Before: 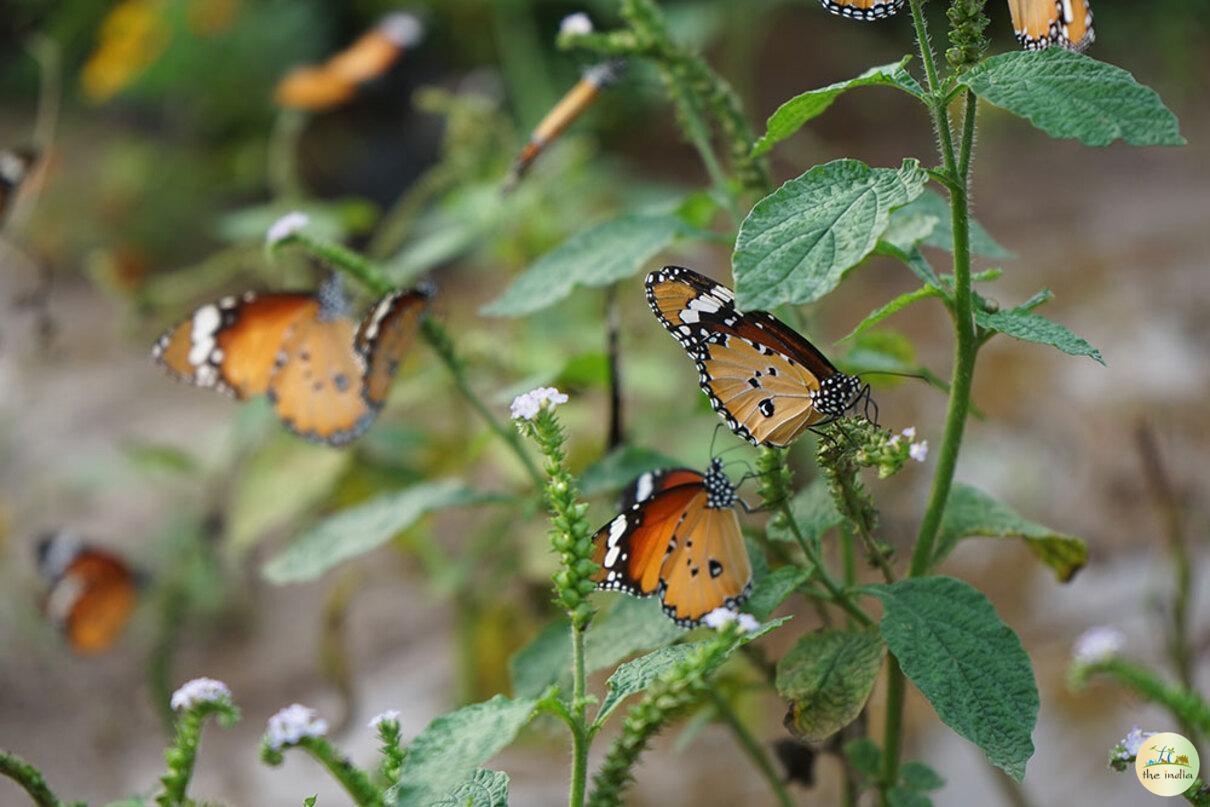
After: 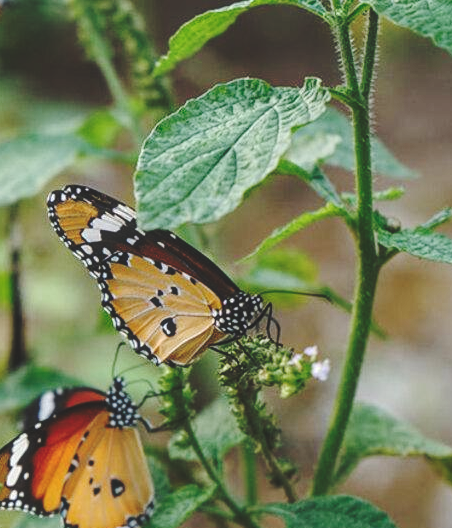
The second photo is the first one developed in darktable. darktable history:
base curve: curves: ch0 [(0, 0.024) (0.055, 0.065) (0.121, 0.166) (0.236, 0.319) (0.693, 0.726) (1, 1)], preserve colors none
local contrast: detail 130%
crop and rotate: left 49.493%, top 10.139%, right 13.08%, bottom 24.35%
